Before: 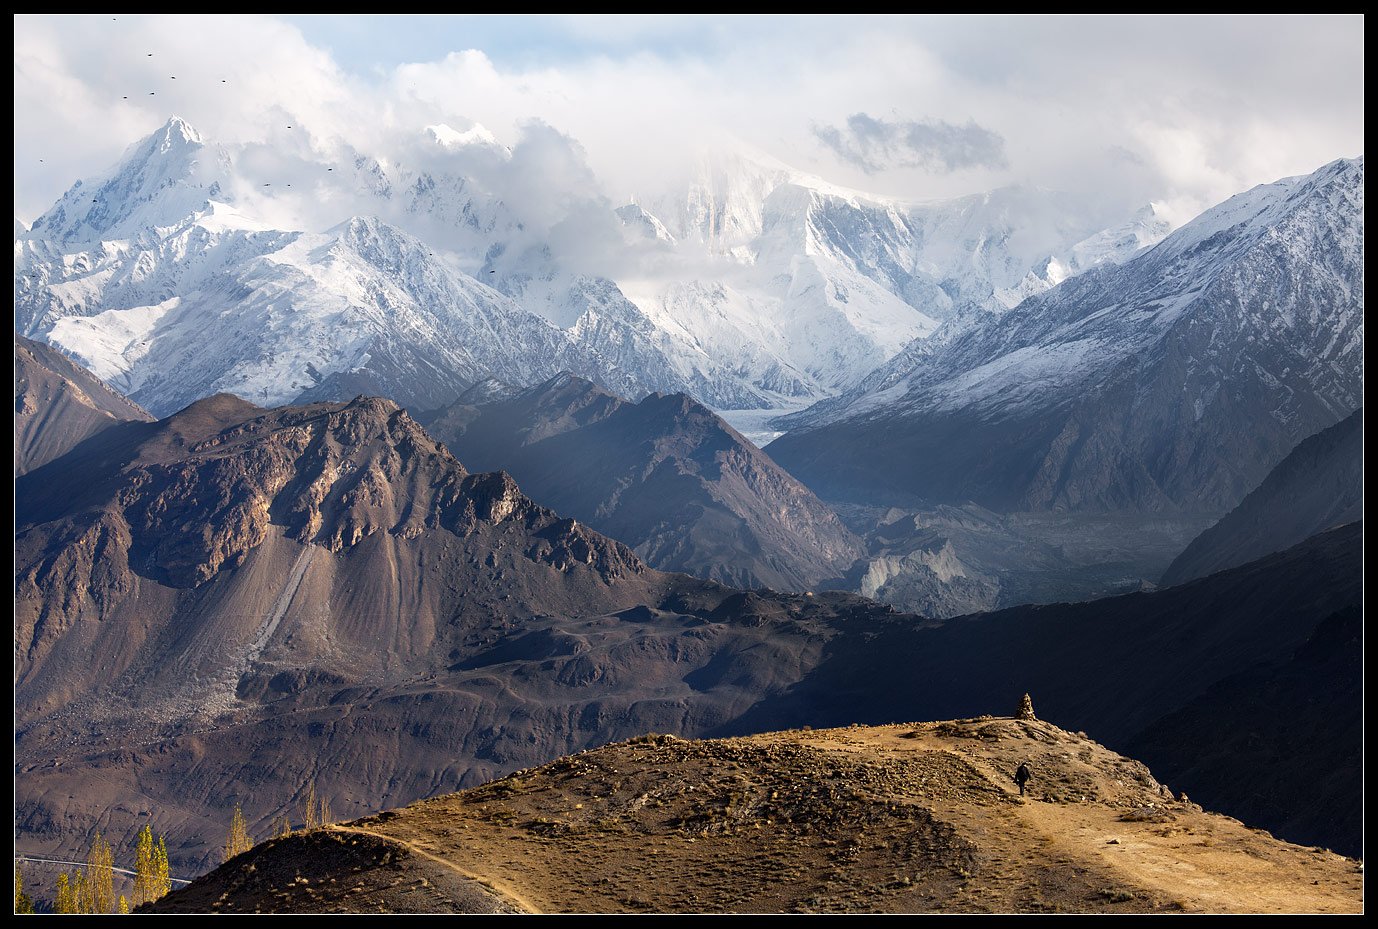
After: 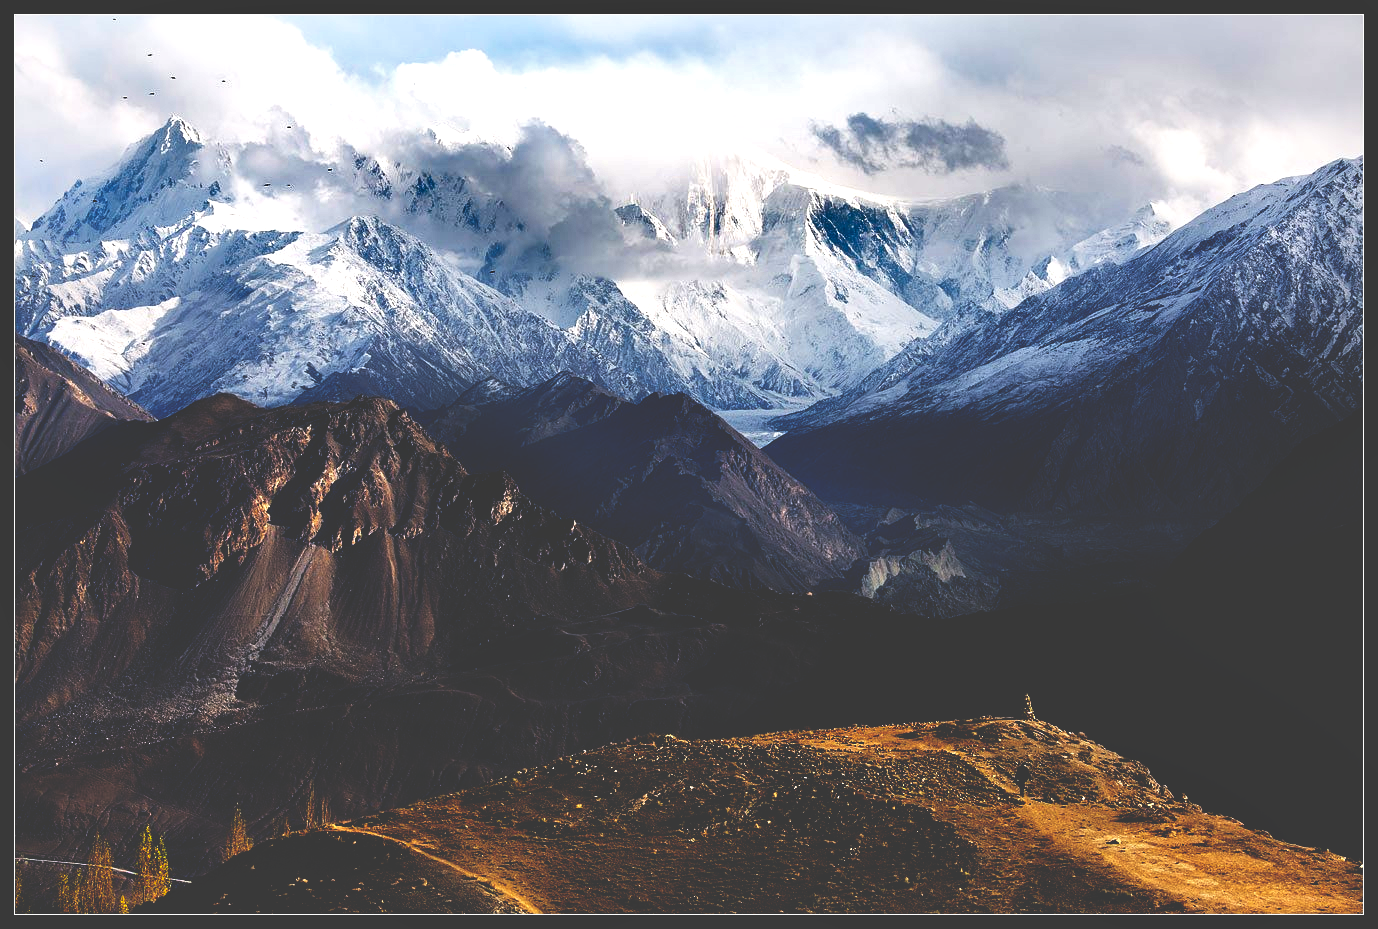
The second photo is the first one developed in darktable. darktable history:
shadows and highlights: shadows 24.26, highlights -80.03, highlights color adjustment 89.42%, soften with gaussian
base curve: curves: ch0 [(0, 0.036) (0.083, 0.04) (0.804, 1)], preserve colors none
exposure: compensate highlight preservation false
